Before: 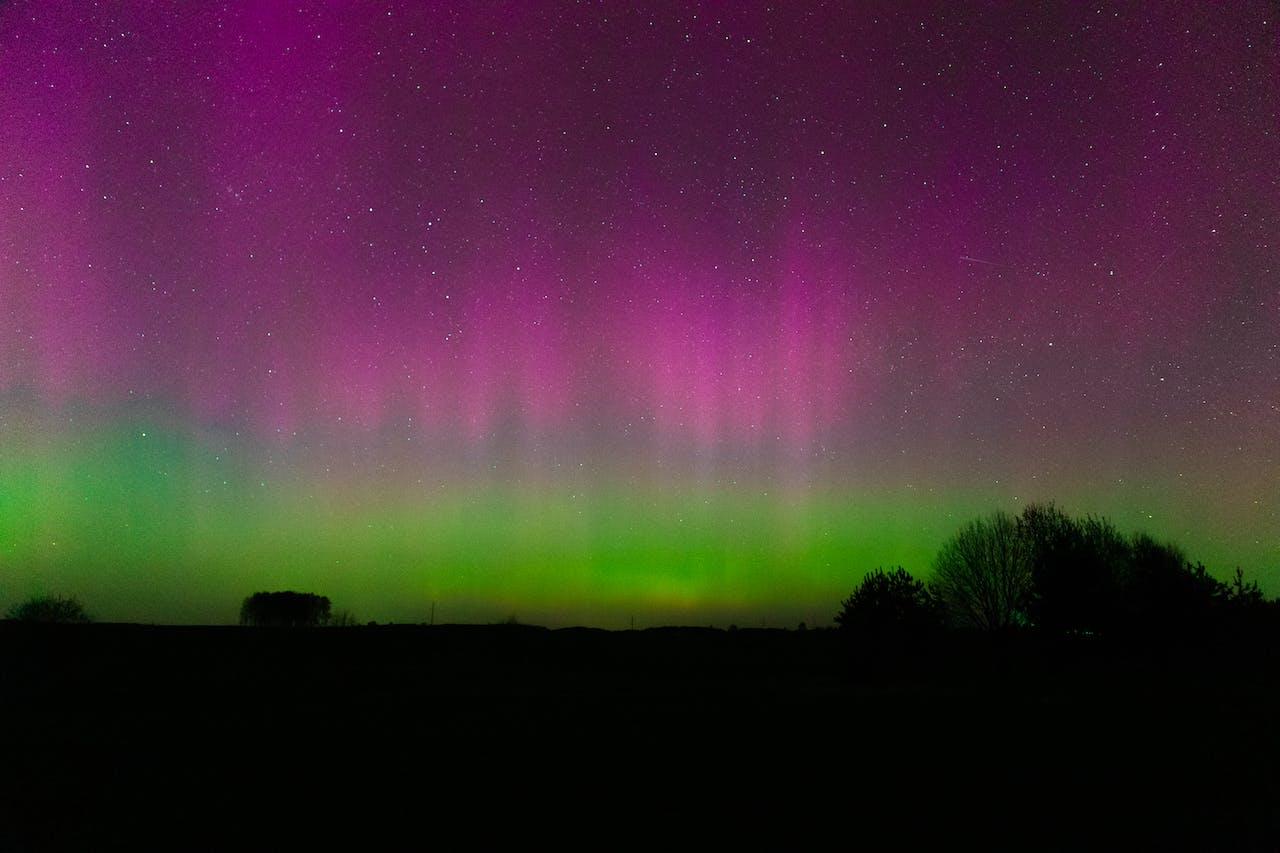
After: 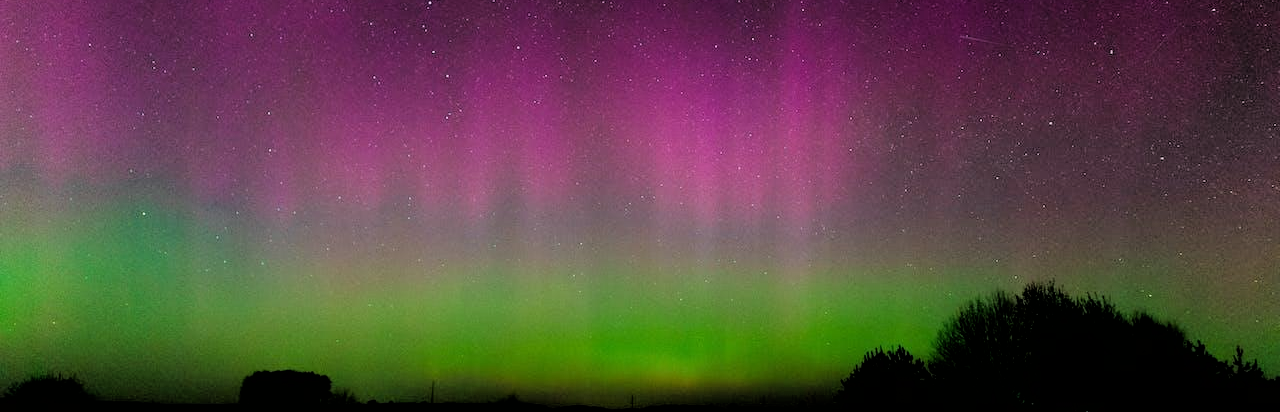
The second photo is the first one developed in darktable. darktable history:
filmic rgb: black relative exposure -3.92 EV, white relative exposure 3.14 EV, hardness 2.87
crop and rotate: top 26.056%, bottom 25.543%
